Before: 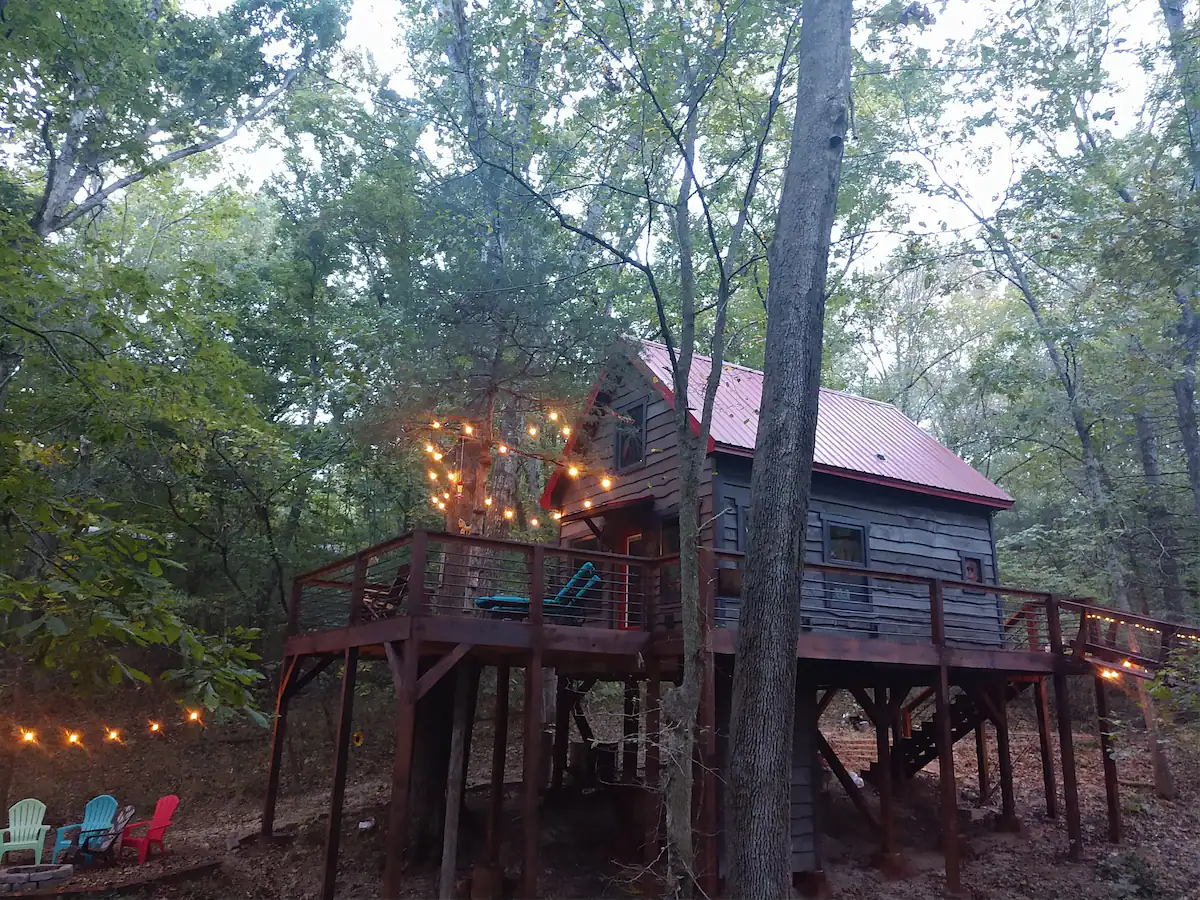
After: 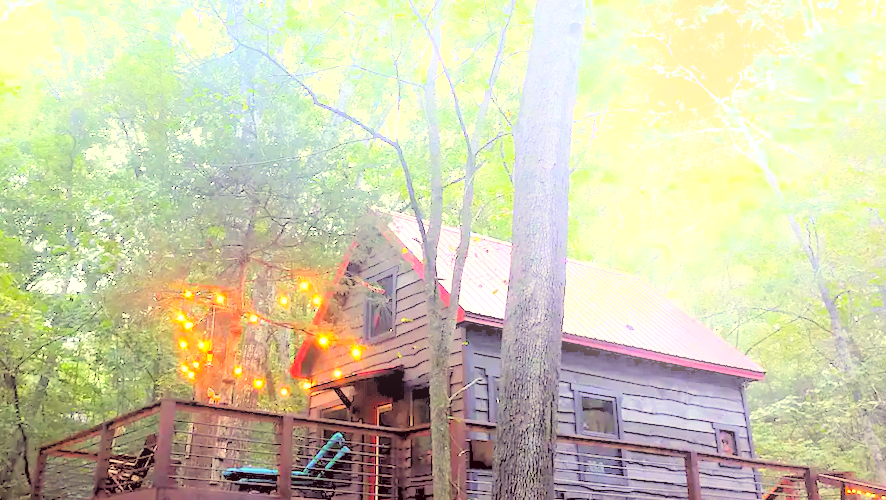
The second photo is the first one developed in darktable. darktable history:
rgb levels: levels [[0.027, 0.429, 0.996], [0, 0.5, 1], [0, 0.5, 1]]
contrast brightness saturation: contrast 0.07, brightness 0.08, saturation 0.18
exposure: black level correction -0.002, exposure 1.35 EV, compensate highlight preservation false
crop: left 18.38%, top 11.092%, right 2.134%, bottom 33.217%
rotate and perspective: rotation 0.215°, lens shift (vertical) -0.139, crop left 0.069, crop right 0.939, crop top 0.002, crop bottom 0.996
bloom: size 16%, threshold 98%, strength 20%
color calibration: illuminant as shot in camera, x 0.358, y 0.373, temperature 4628.91 K
color correction: highlights a* -0.482, highlights b* 40, shadows a* 9.8, shadows b* -0.161
